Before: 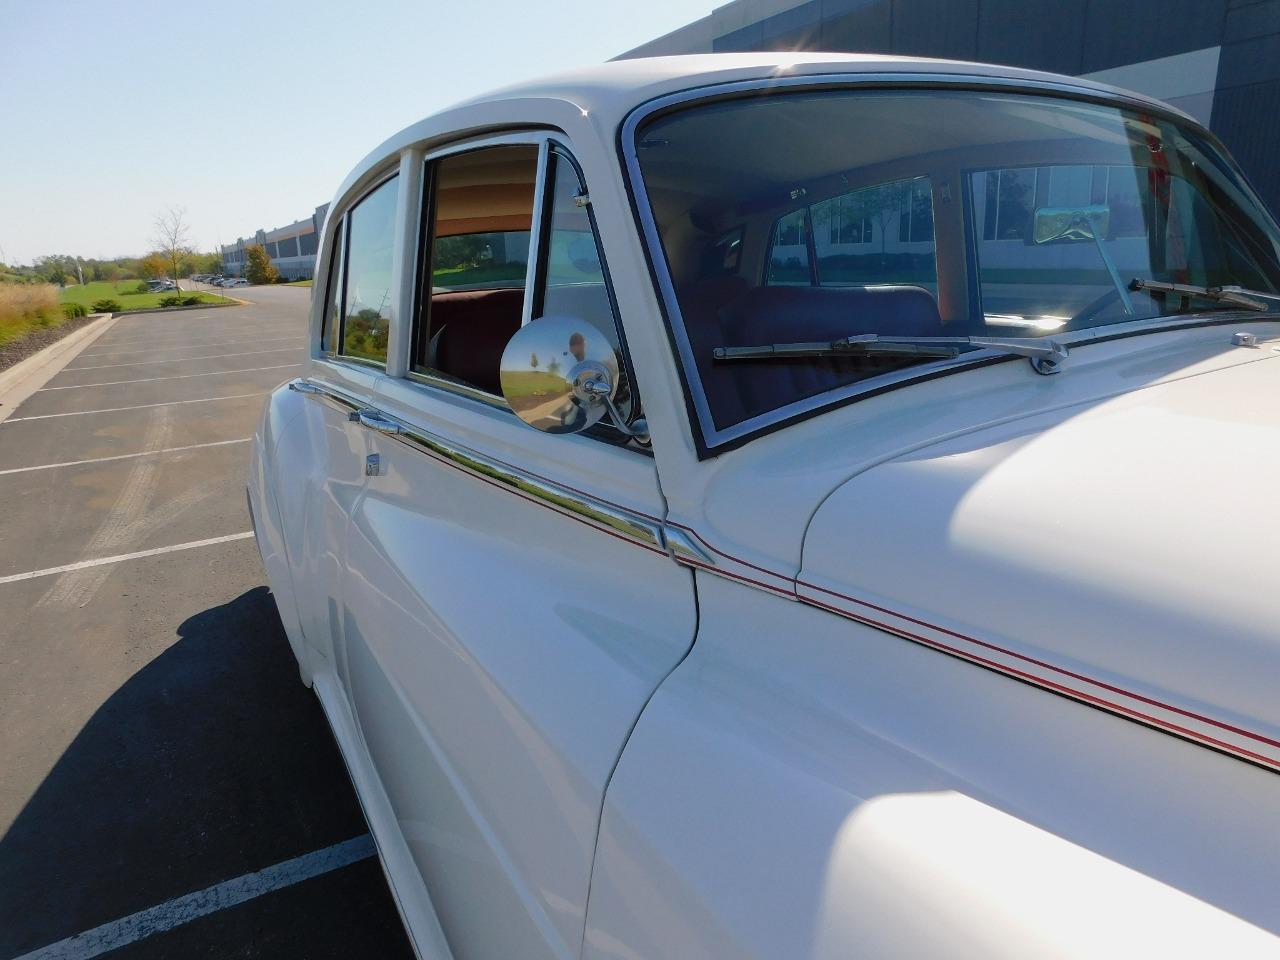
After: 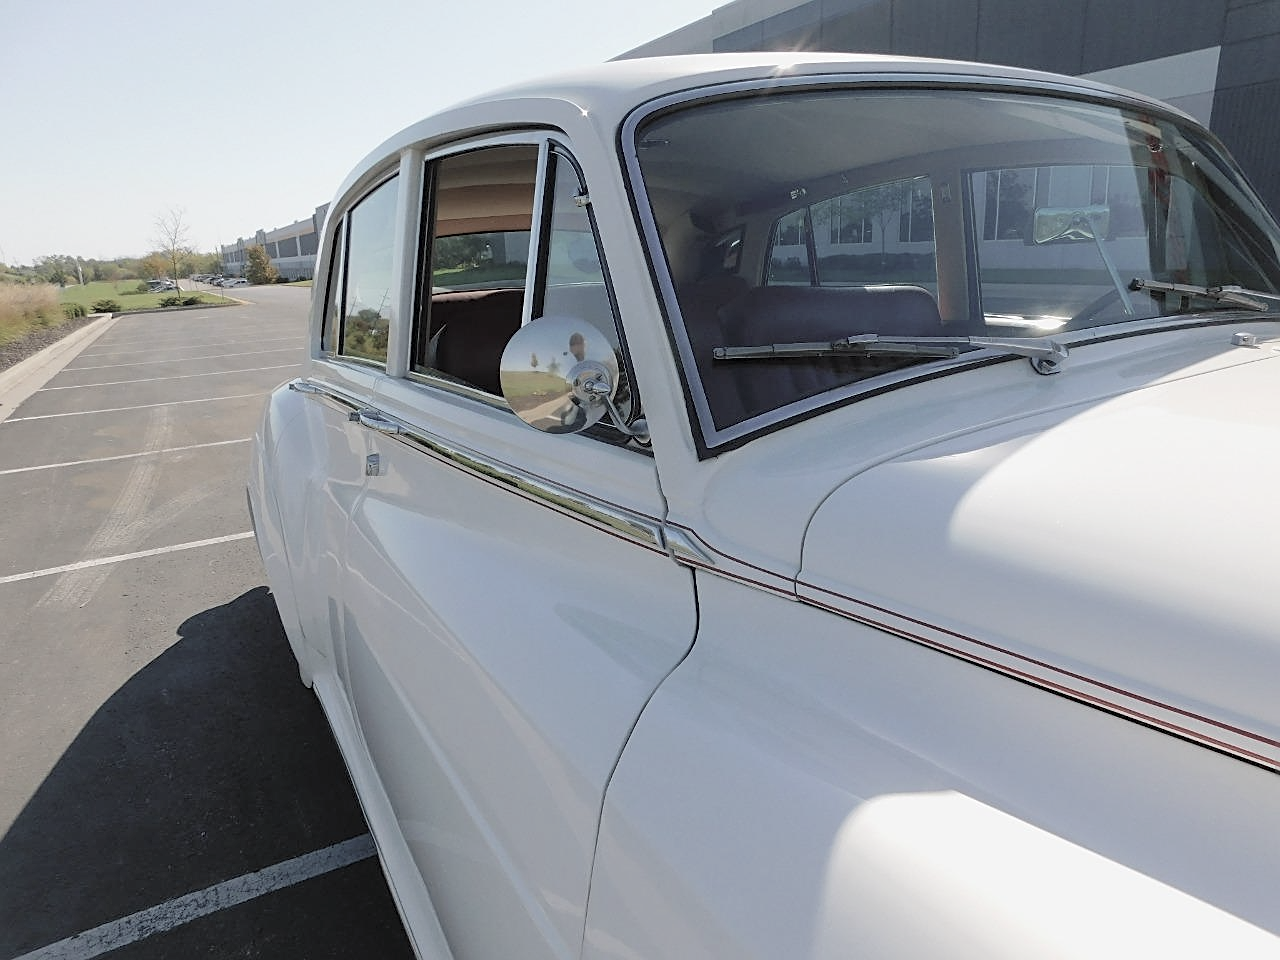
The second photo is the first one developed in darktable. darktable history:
white balance: emerald 1
sharpen: on, module defaults
contrast brightness saturation: brightness 0.18, saturation -0.5
